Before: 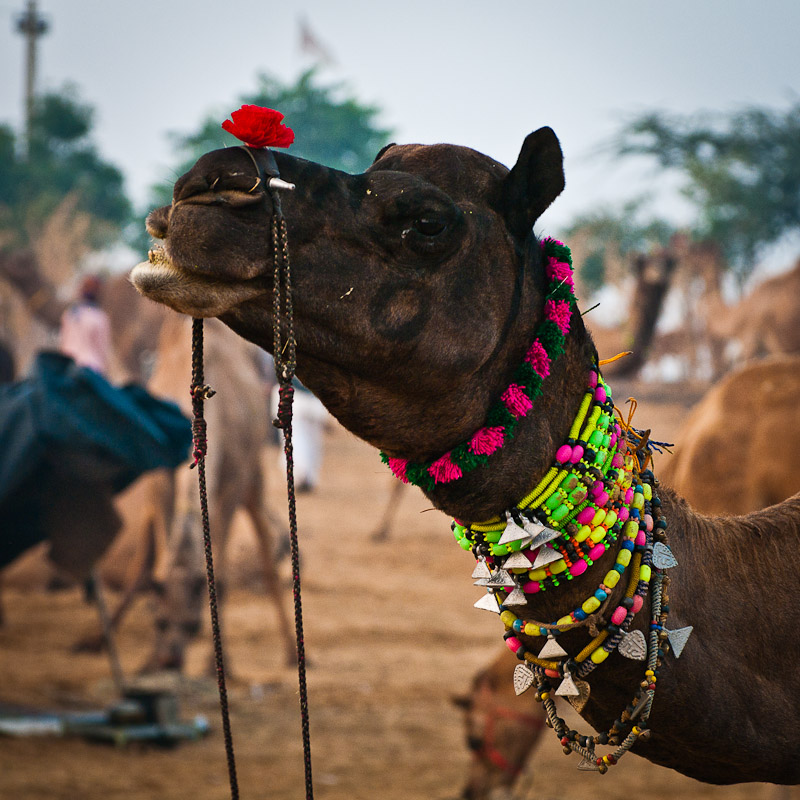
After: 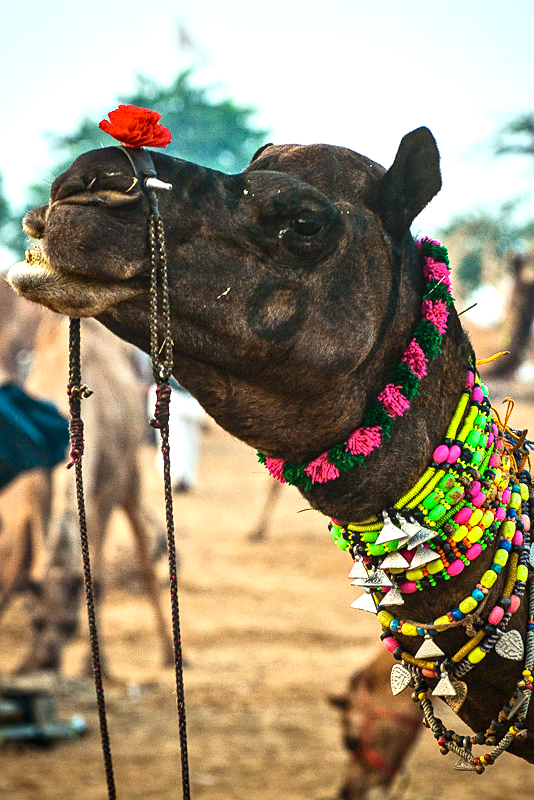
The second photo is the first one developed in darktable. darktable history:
contrast brightness saturation: contrast 0.143
sharpen: amount 0.204
tone equalizer: smoothing diameter 24.81%, edges refinement/feathering 9.36, preserve details guided filter
exposure: black level correction 0, exposure 0.891 EV, compensate highlight preservation false
crop: left 15.435%, right 17.775%
color correction: highlights a* -8.58, highlights b* 3.13
local contrast: on, module defaults
